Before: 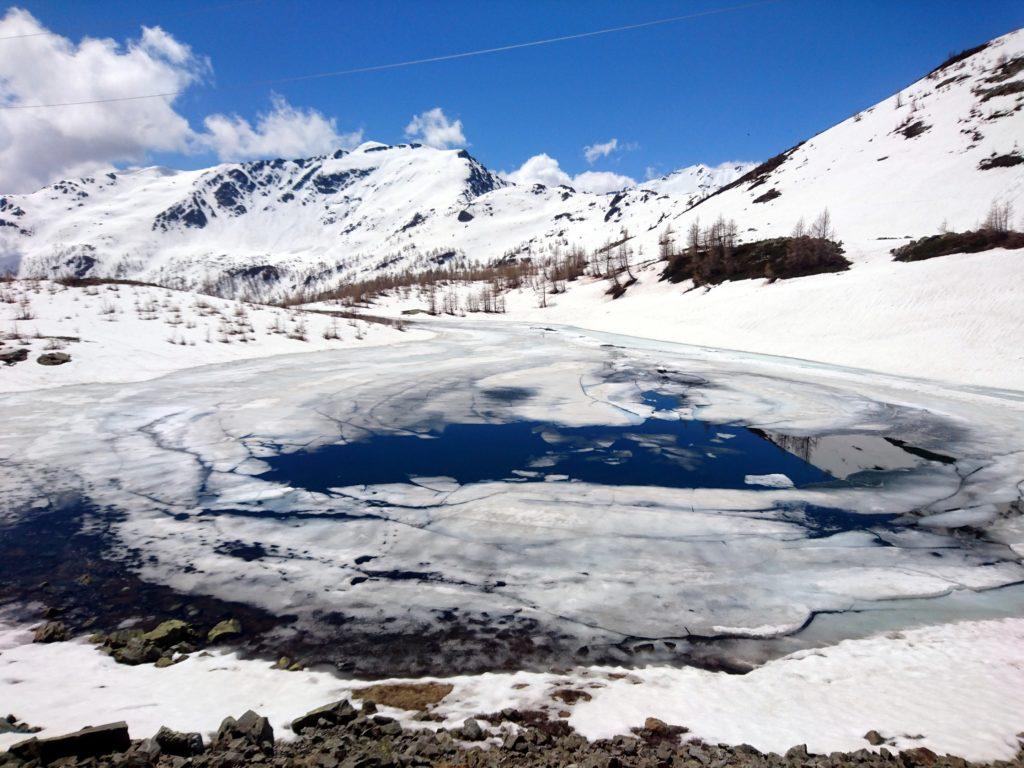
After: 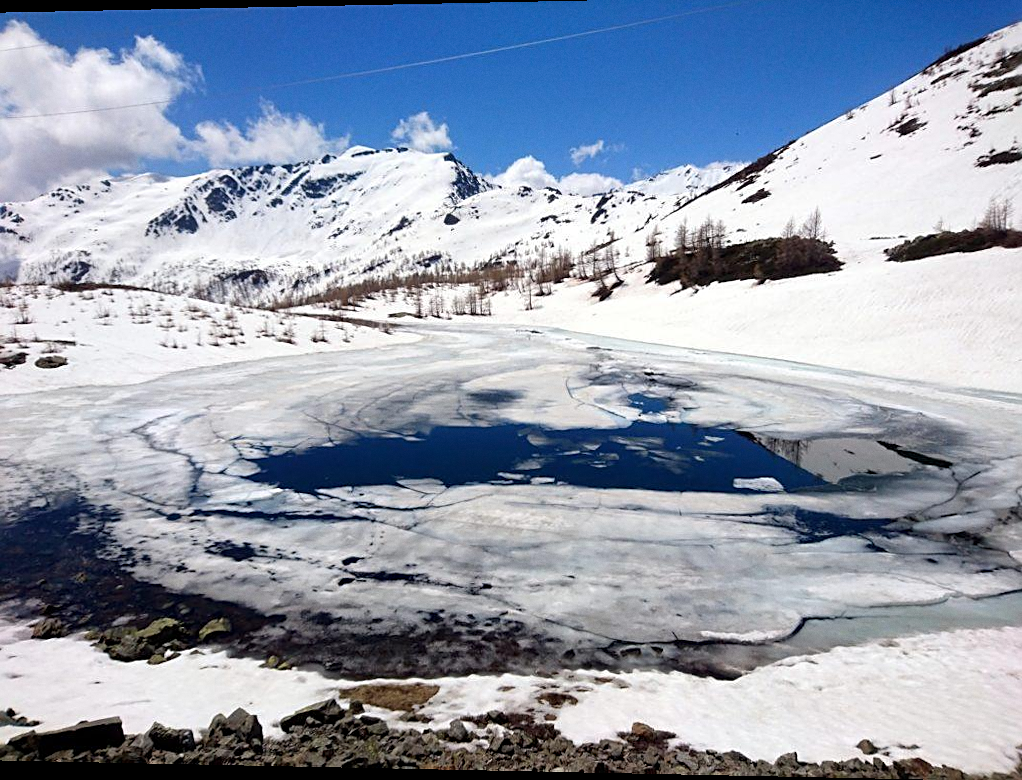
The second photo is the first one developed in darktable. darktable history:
rotate and perspective: lens shift (horizontal) -0.055, automatic cropping off
crop: top 1.049%, right 0.001%
grain: coarseness 0.09 ISO, strength 10%
sharpen: on, module defaults
